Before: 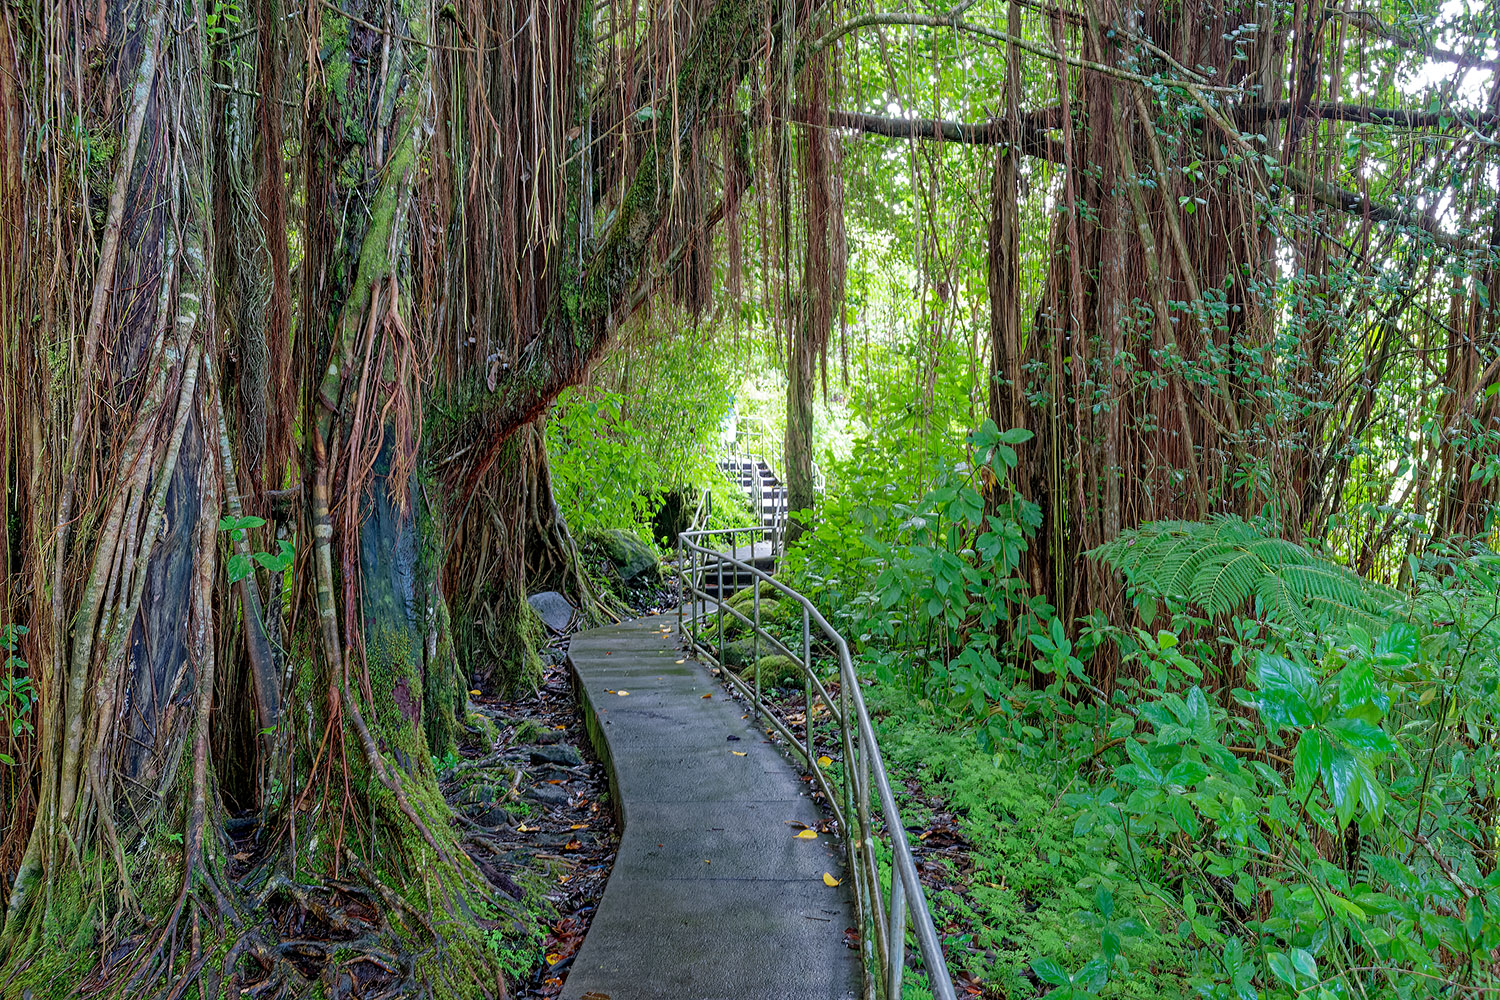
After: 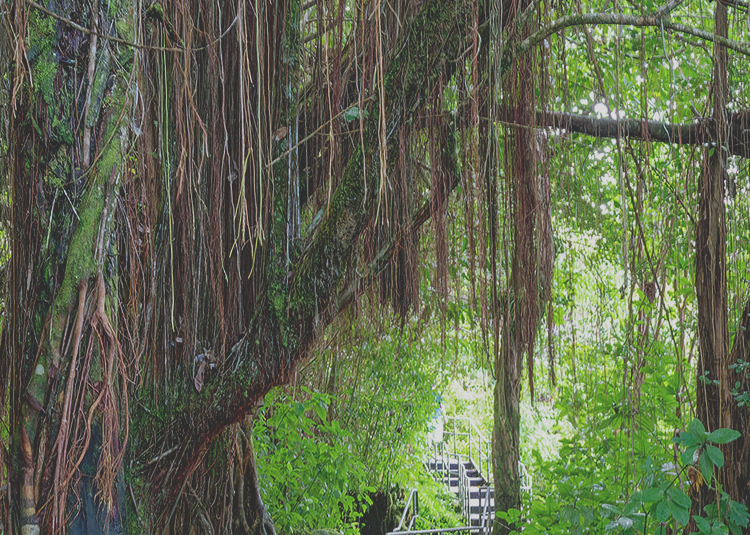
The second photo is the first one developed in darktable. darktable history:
white balance: emerald 1
crop: left 19.556%, right 30.401%, bottom 46.458%
exposure: black level correction -0.036, exposure -0.497 EV, compensate highlight preservation false
